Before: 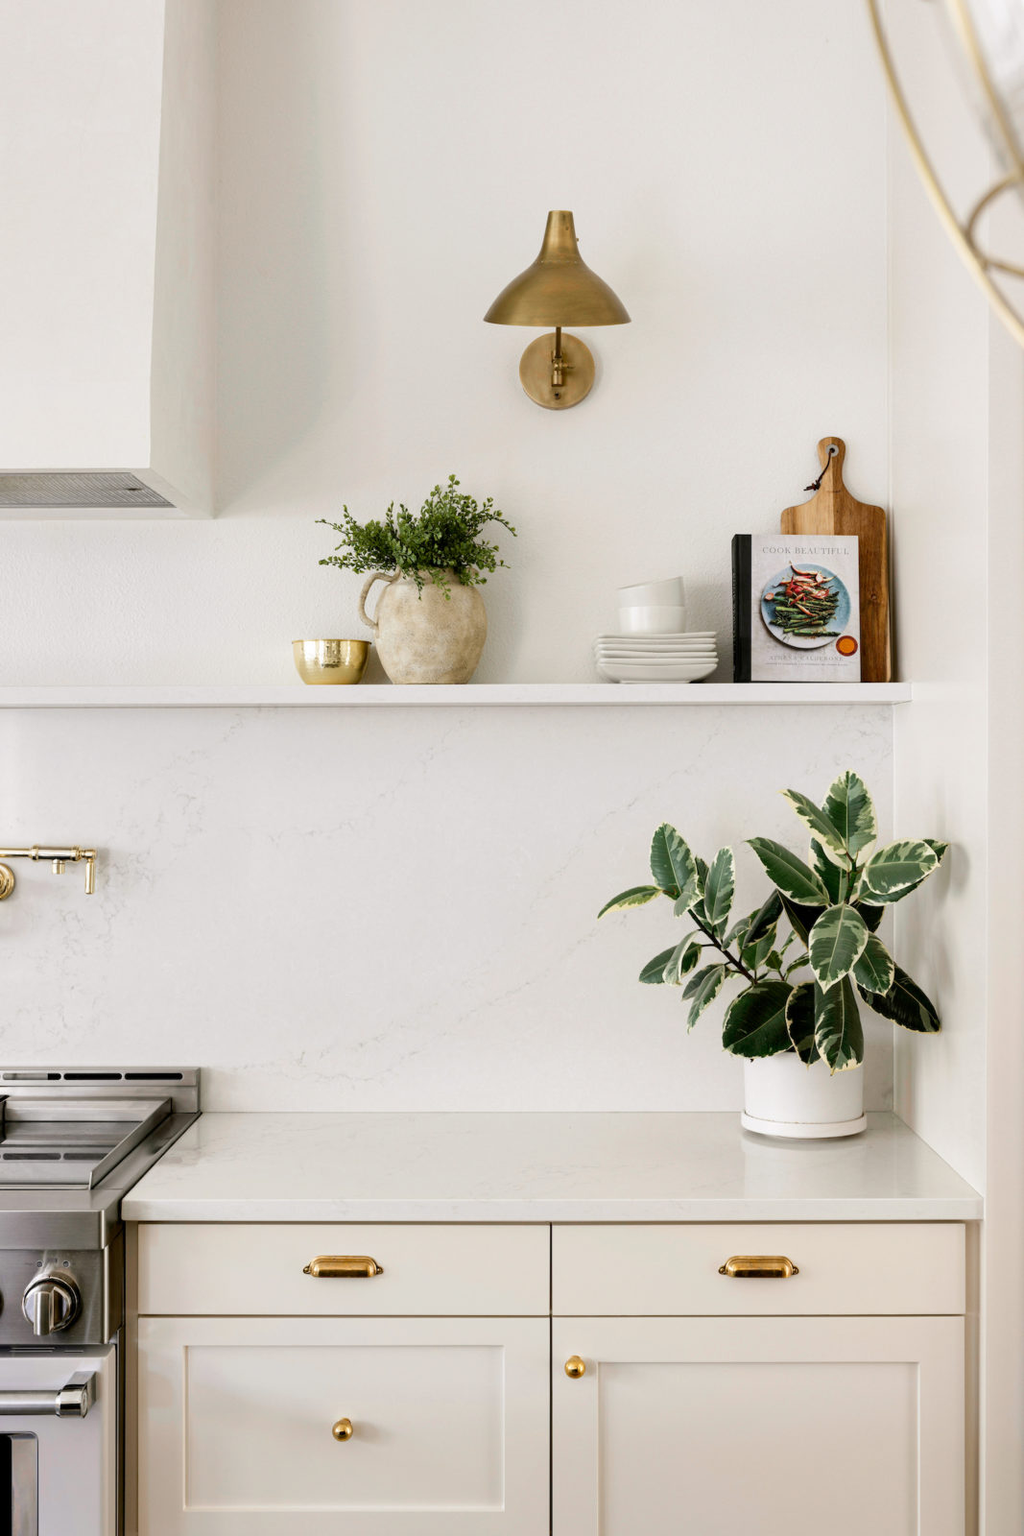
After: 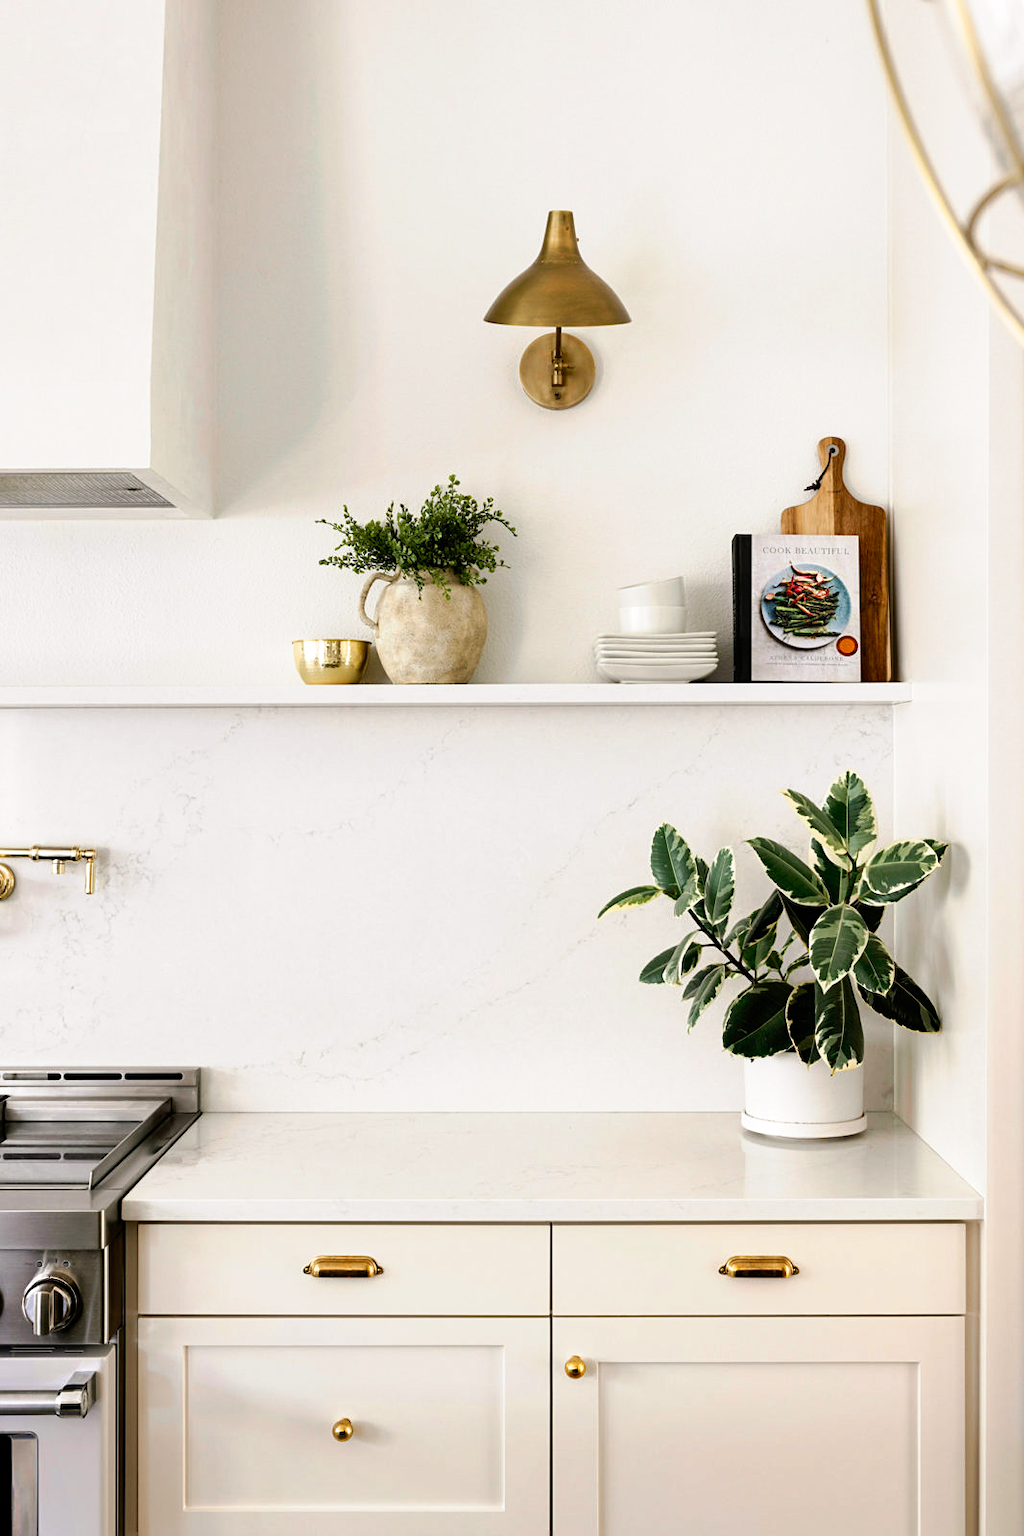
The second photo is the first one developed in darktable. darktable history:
sharpen: amount 0.2
exposure: exposure 0.15 EV, compensate highlight preservation false
tone curve: curves: ch0 [(0, 0) (0.003, 0.004) (0.011, 0.008) (0.025, 0.012) (0.044, 0.02) (0.069, 0.028) (0.1, 0.034) (0.136, 0.059) (0.177, 0.1) (0.224, 0.151) (0.277, 0.203) (0.335, 0.266) (0.399, 0.344) (0.468, 0.414) (0.543, 0.507) (0.623, 0.602) (0.709, 0.704) (0.801, 0.804) (0.898, 0.927) (1, 1)], preserve colors none
